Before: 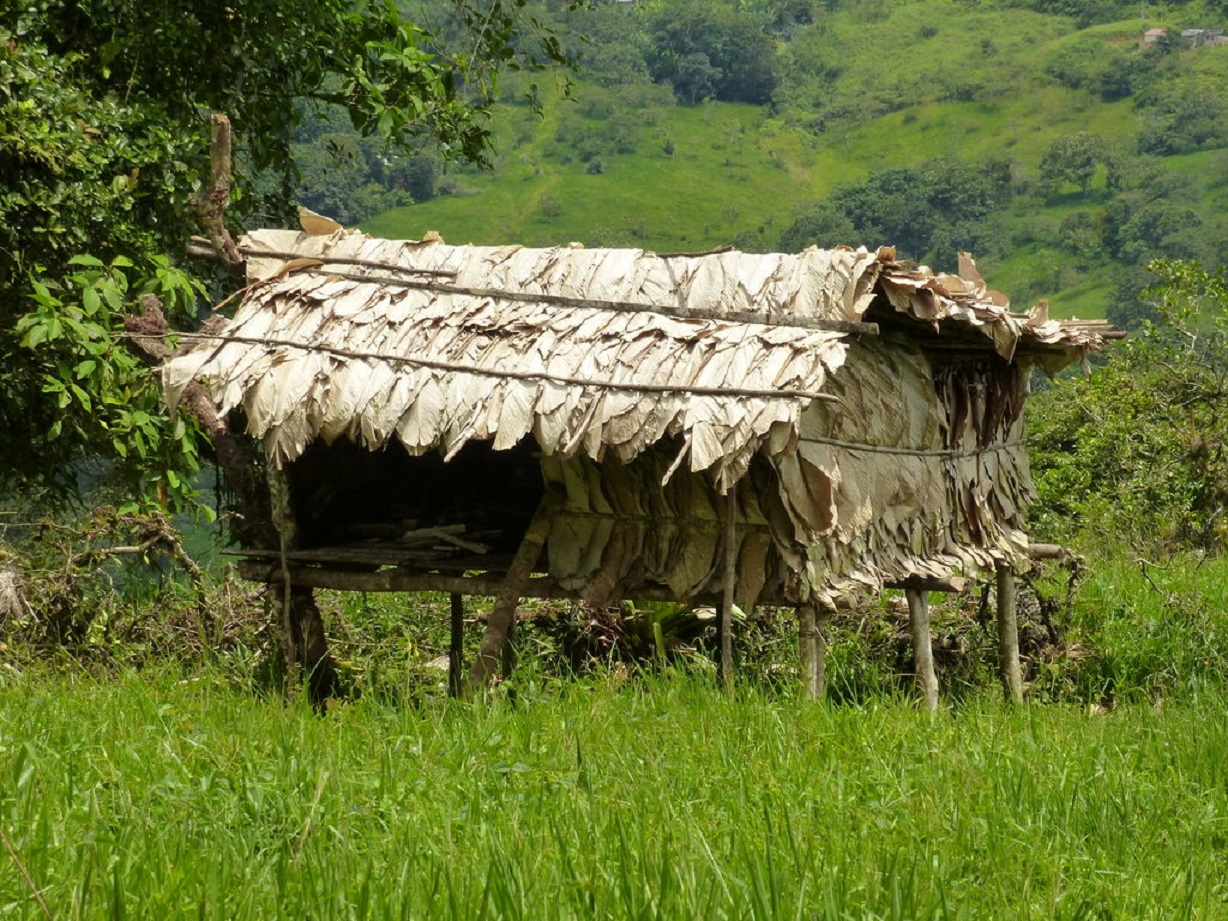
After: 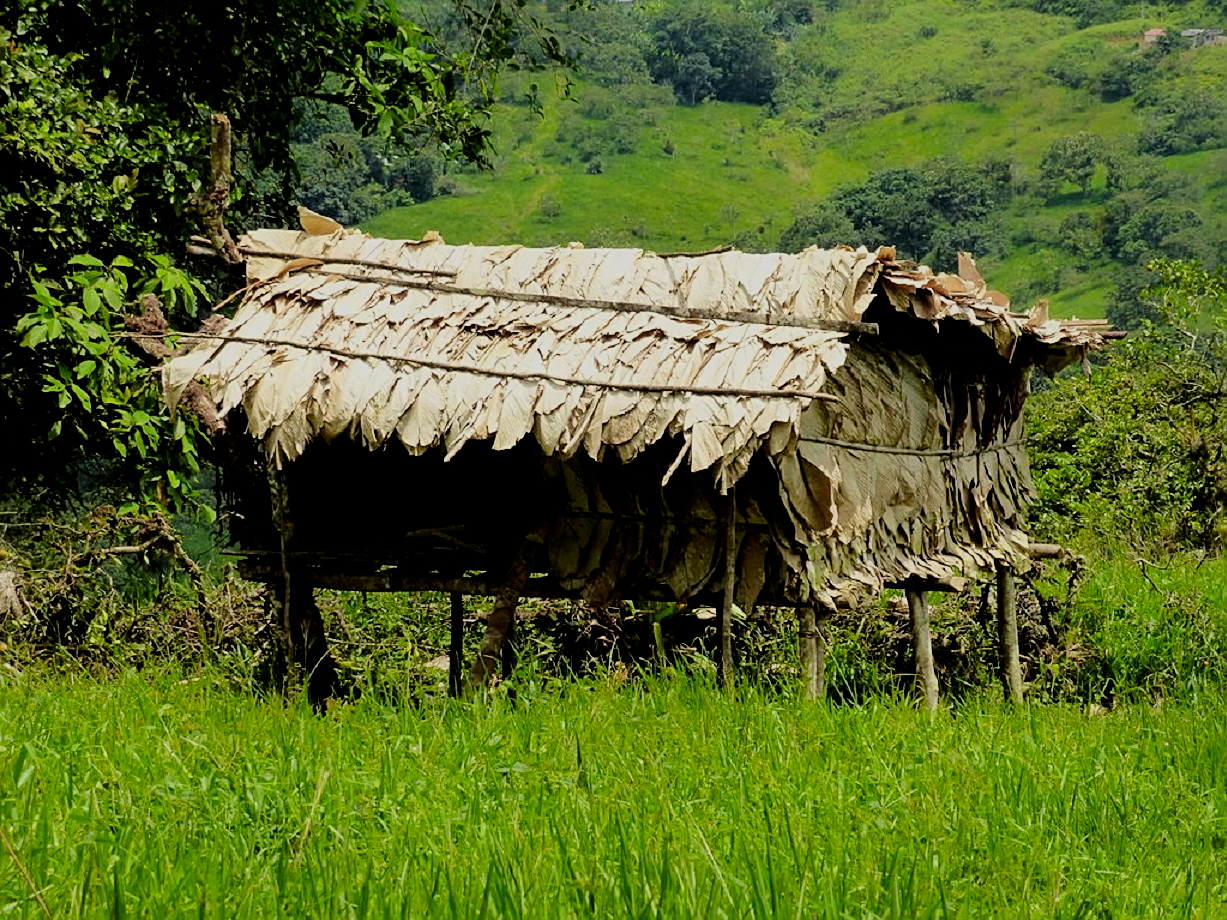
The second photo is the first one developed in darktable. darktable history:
sharpen: on, module defaults
tone equalizer: -8 EV -1.11 EV, -7 EV -1.01 EV, -6 EV -0.857 EV, -5 EV -0.601 EV, -3 EV 0.587 EV, -2 EV 0.875 EV, -1 EV 0.985 EV, +0 EV 1.08 EV, luminance estimator HSV value / RGB max
contrast brightness saturation: brightness -0.212, saturation 0.084
filmic rgb: black relative exposure -6.07 EV, white relative exposure 6.97 EV, hardness 2.25, color science v6 (2022)
